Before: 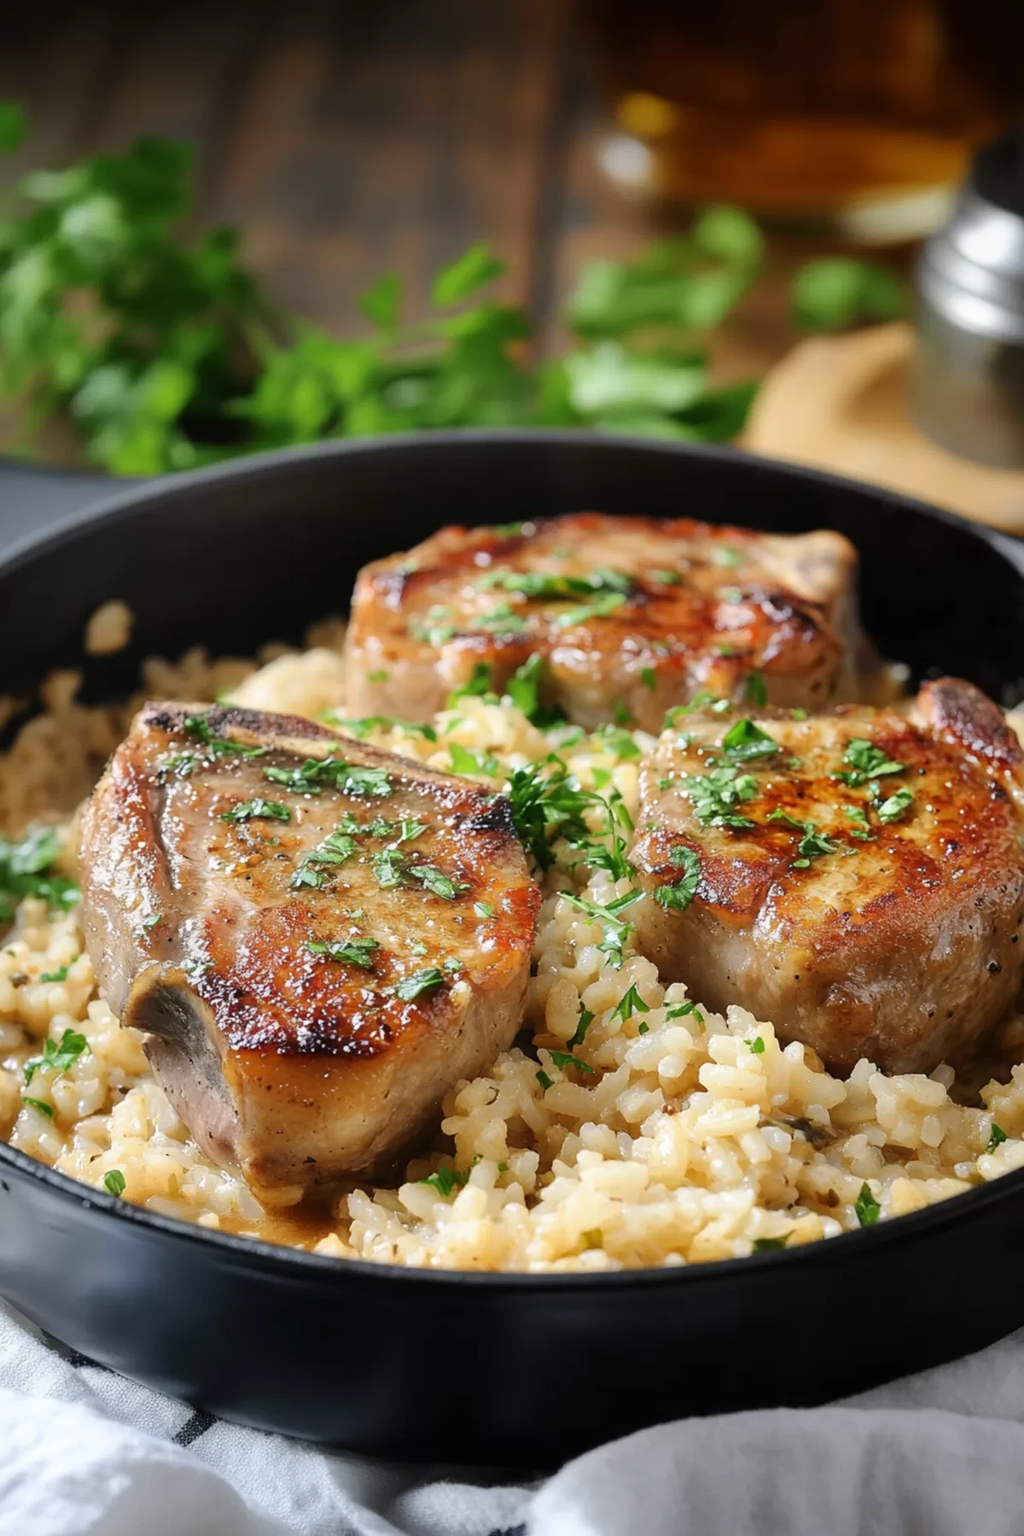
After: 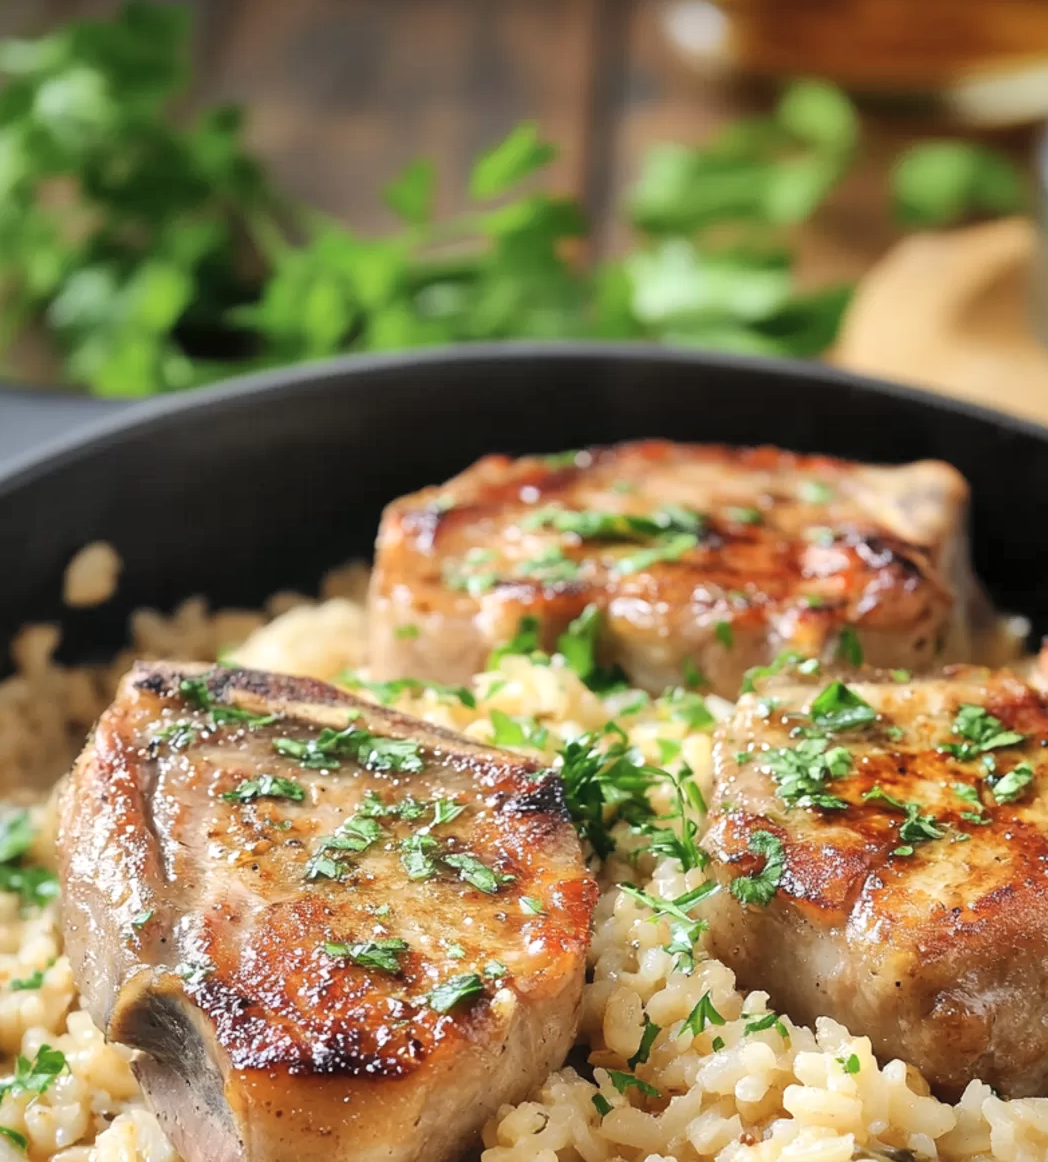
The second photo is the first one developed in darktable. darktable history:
crop: left 3.015%, top 8.969%, right 9.647%, bottom 26.457%
local contrast: mode bilateral grid, contrast 20, coarseness 50, detail 132%, midtone range 0.2
contrast brightness saturation: brightness 0.13
